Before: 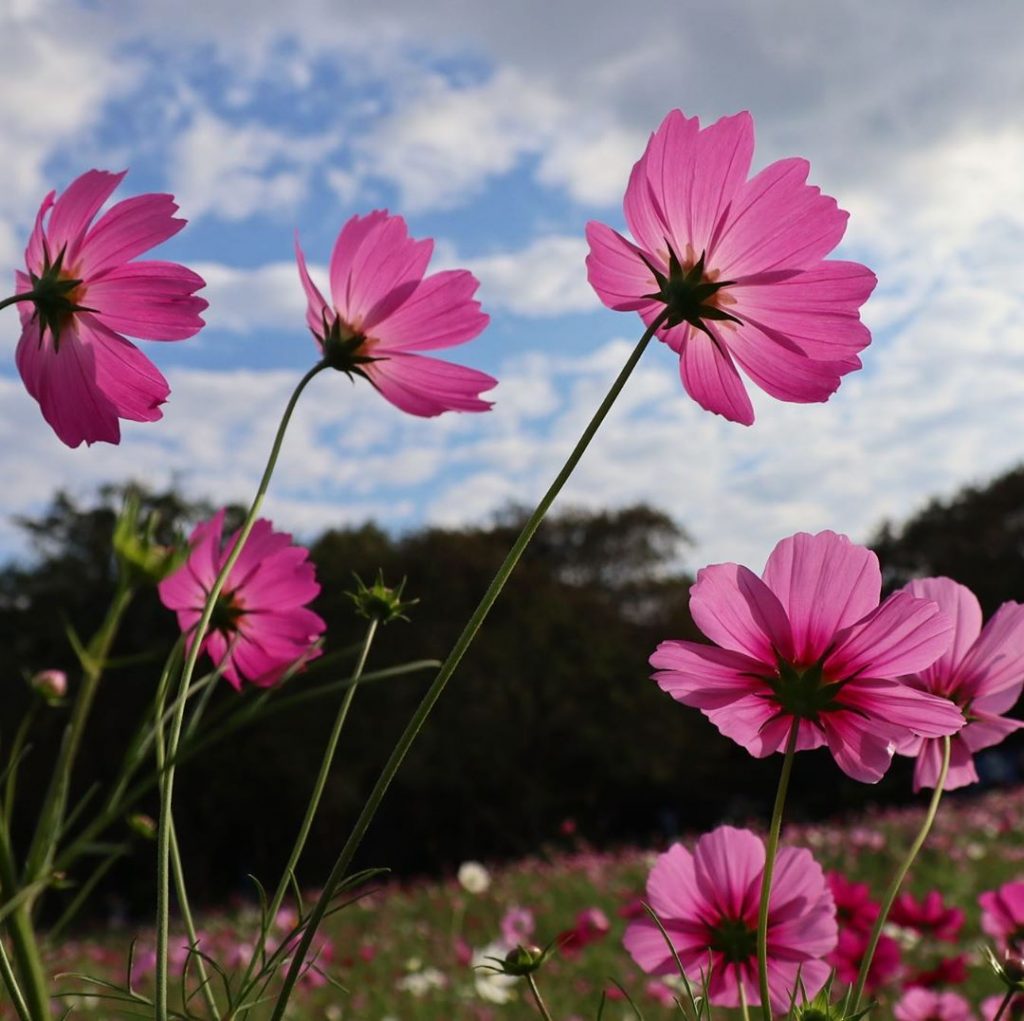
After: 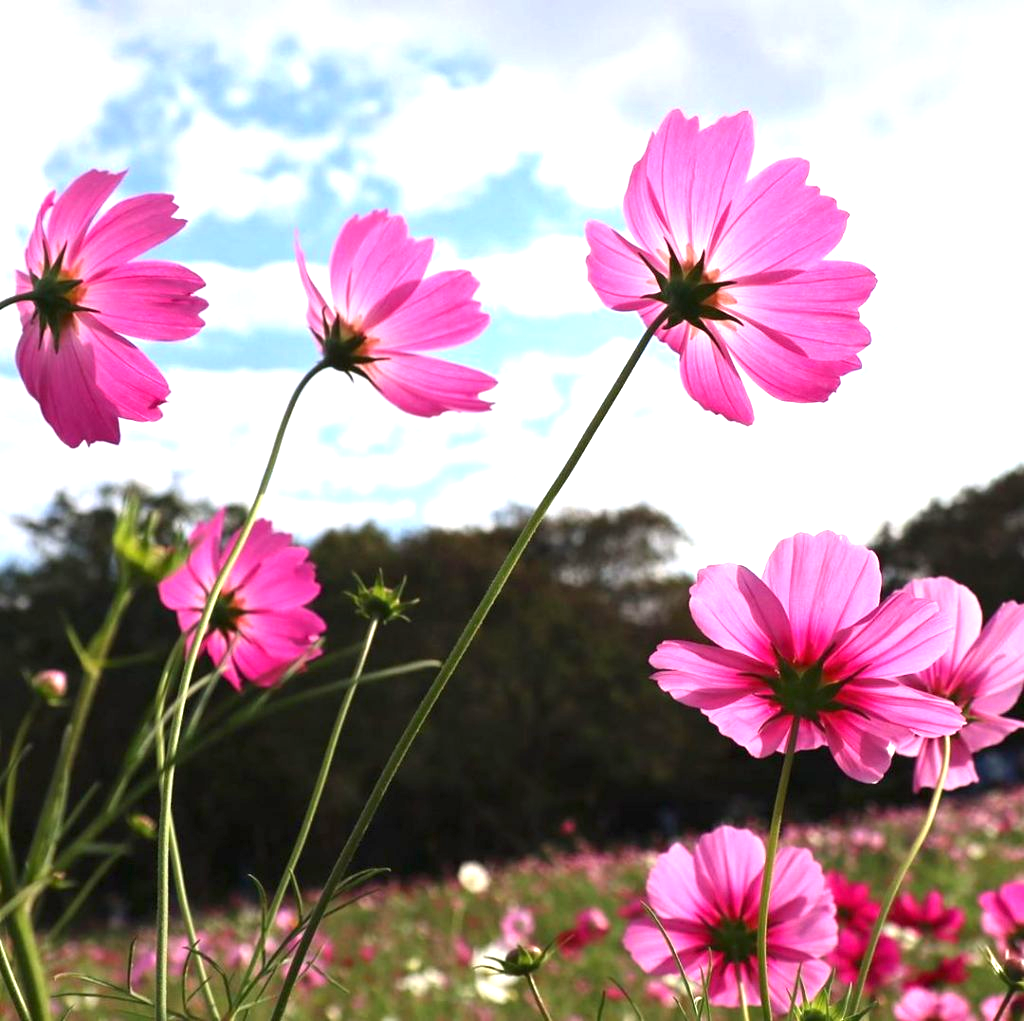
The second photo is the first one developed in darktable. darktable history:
exposure: black level correction 0, exposure 1.45 EV, compensate exposure bias true, compensate highlight preservation false
color correction: highlights a* -0.137, highlights b* 0.137
